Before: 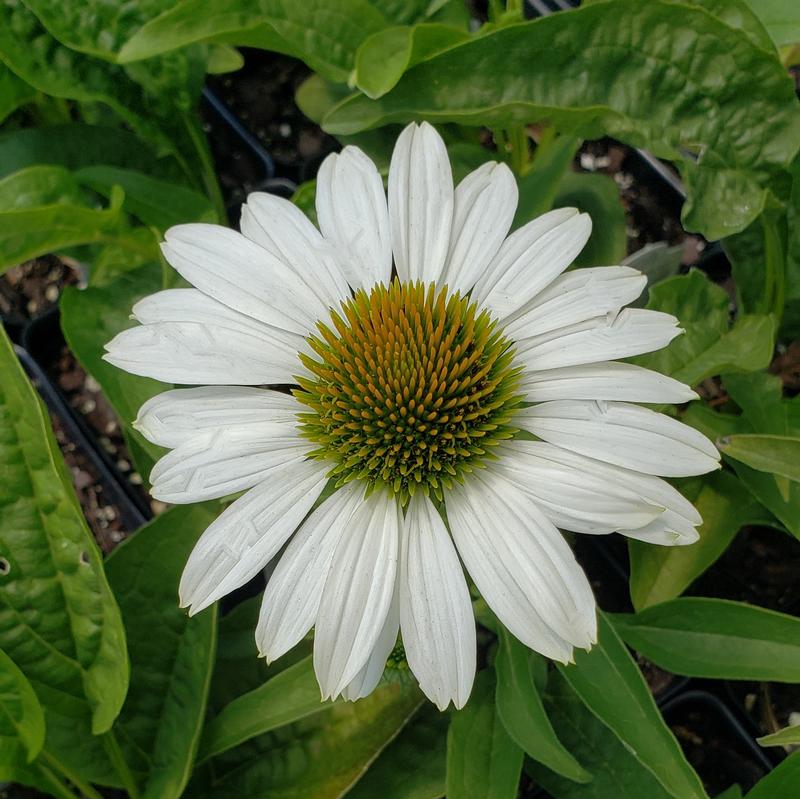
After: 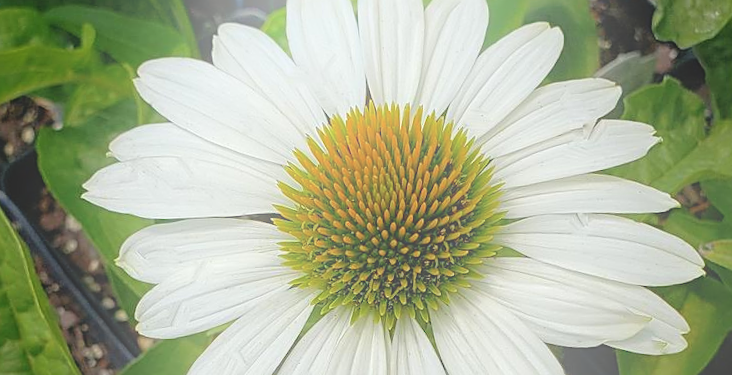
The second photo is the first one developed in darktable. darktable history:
crop: left 1.744%, top 19.225%, right 5.069%, bottom 28.357%
sharpen: on, module defaults
rotate and perspective: rotation -3°, crop left 0.031, crop right 0.968, crop top 0.07, crop bottom 0.93
bloom: on, module defaults
